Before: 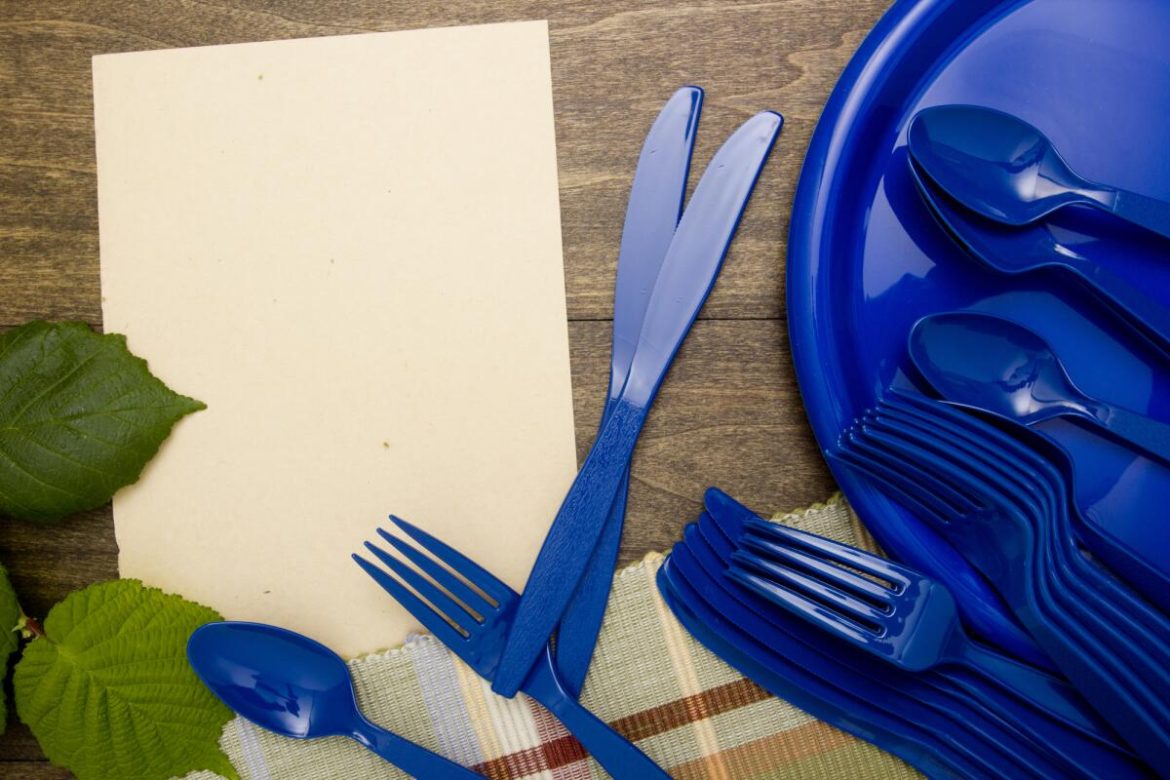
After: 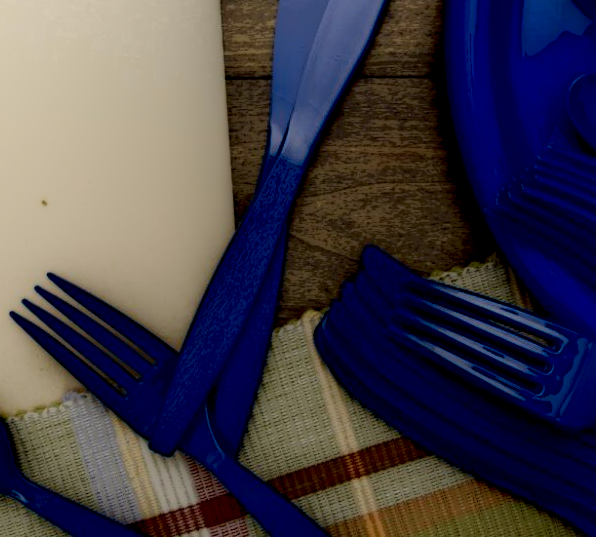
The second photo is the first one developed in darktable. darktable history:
local contrast: highlights 0%, shadows 198%, detail 164%, midtone range 0.001
exposure: black level correction 0.009, compensate highlight preservation false
crop and rotate: left 29.237%, top 31.152%, right 19.807%
